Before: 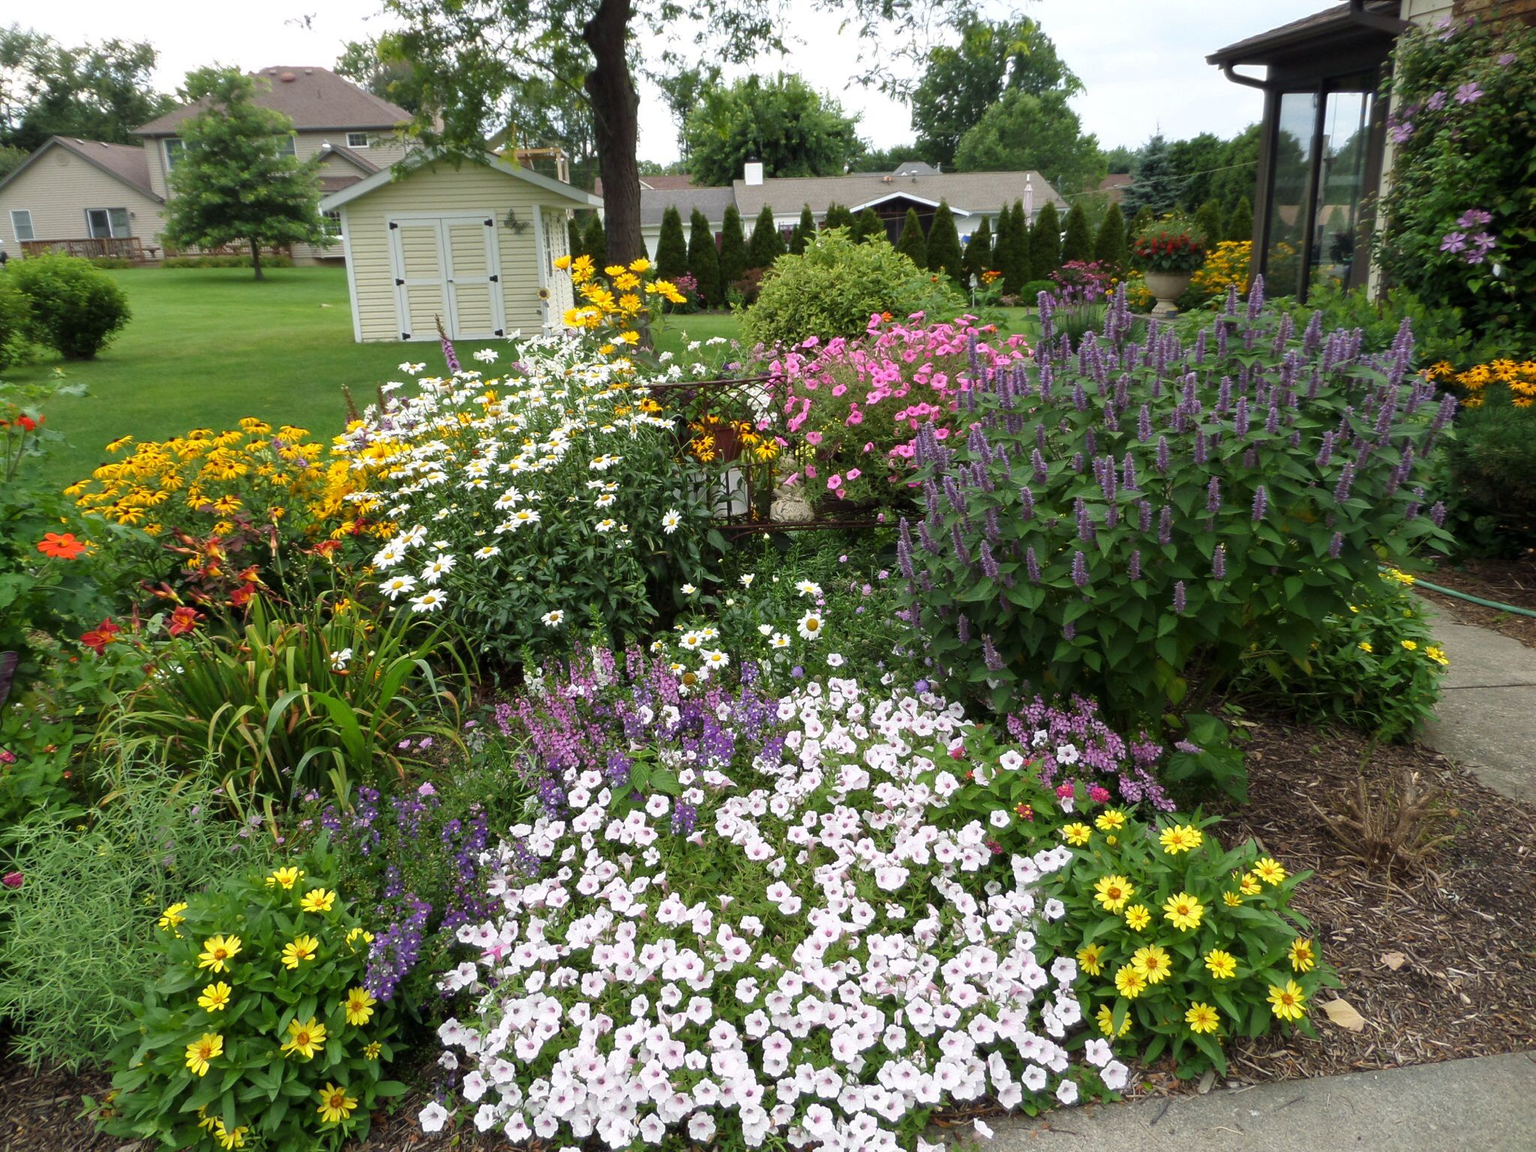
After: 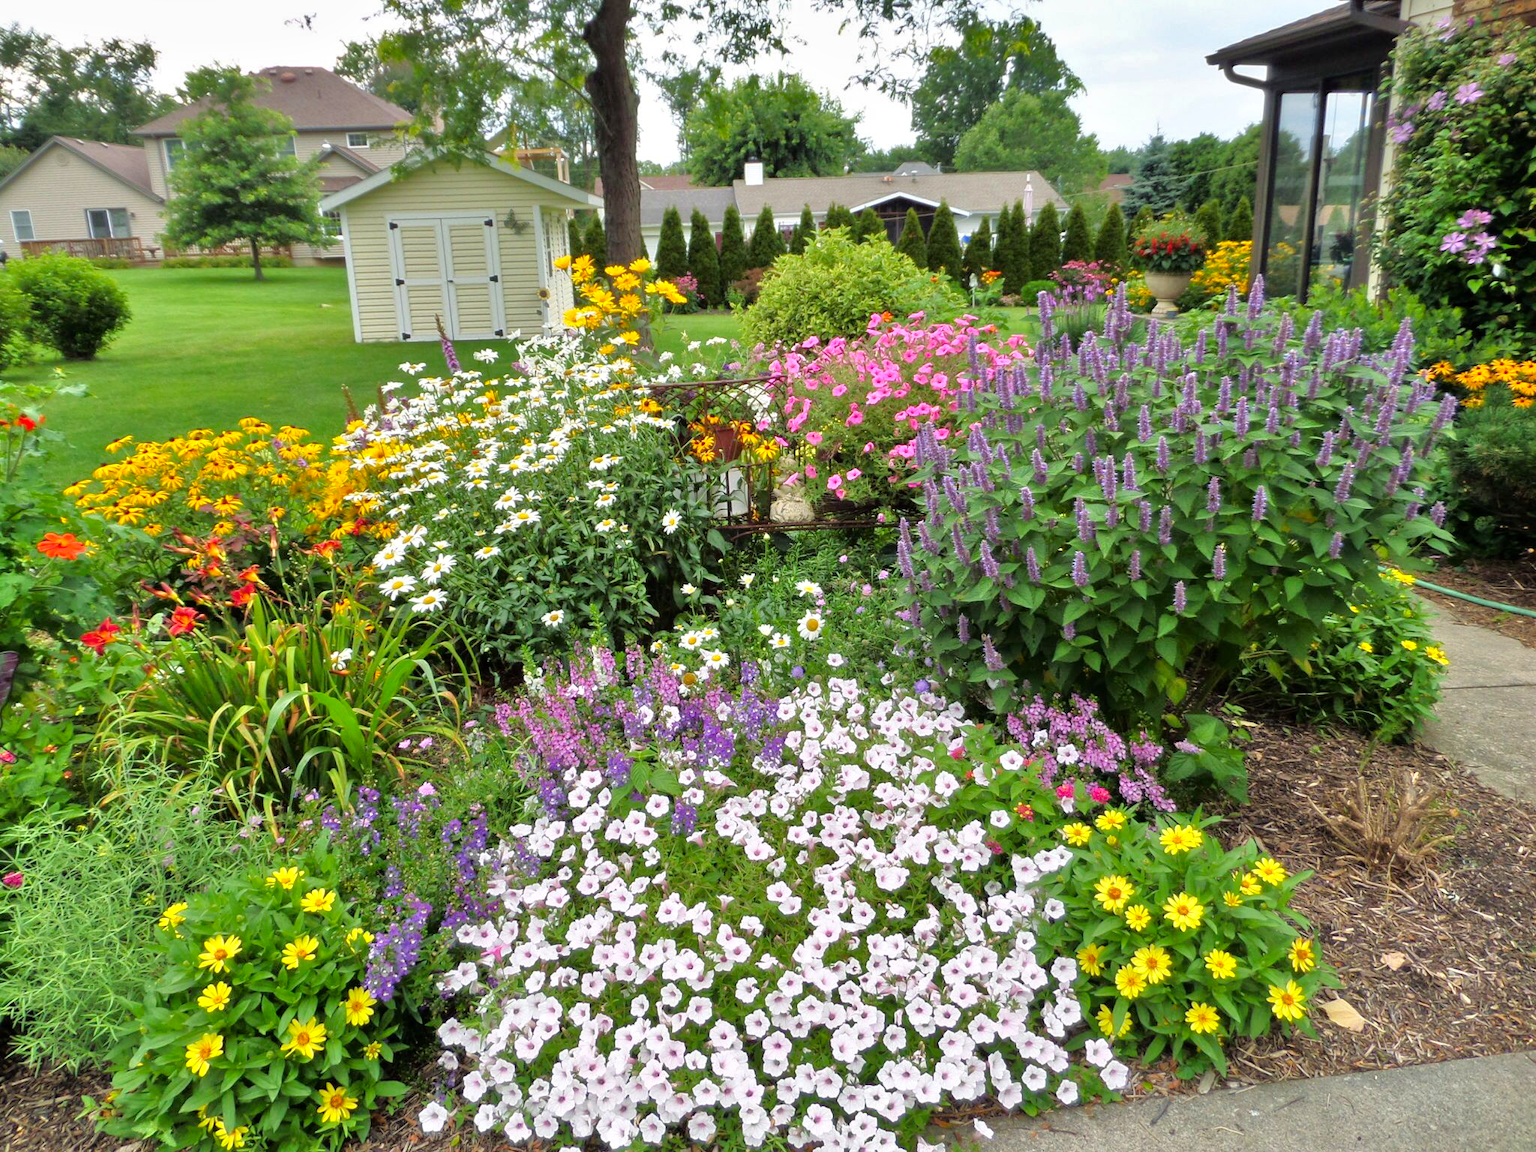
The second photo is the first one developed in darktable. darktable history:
tone equalizer: -7 EV 0.15 EV, -6 EV 0.6 EV, -5 EV 1.15 EV, -4 EV 1.33 EV, -3 EV 1.15 EV, -2 EV 0.6 EV, -1 EV 0.15 EV, mask exposure compensation -0.5 EV
exposure: exposure -0.04 EV, compensate highlight preservation false
shadows and highlights: low approximation 0.01, soften with gaussian
contrast brightness saturation: contrast 0.04, saturation 0.16
